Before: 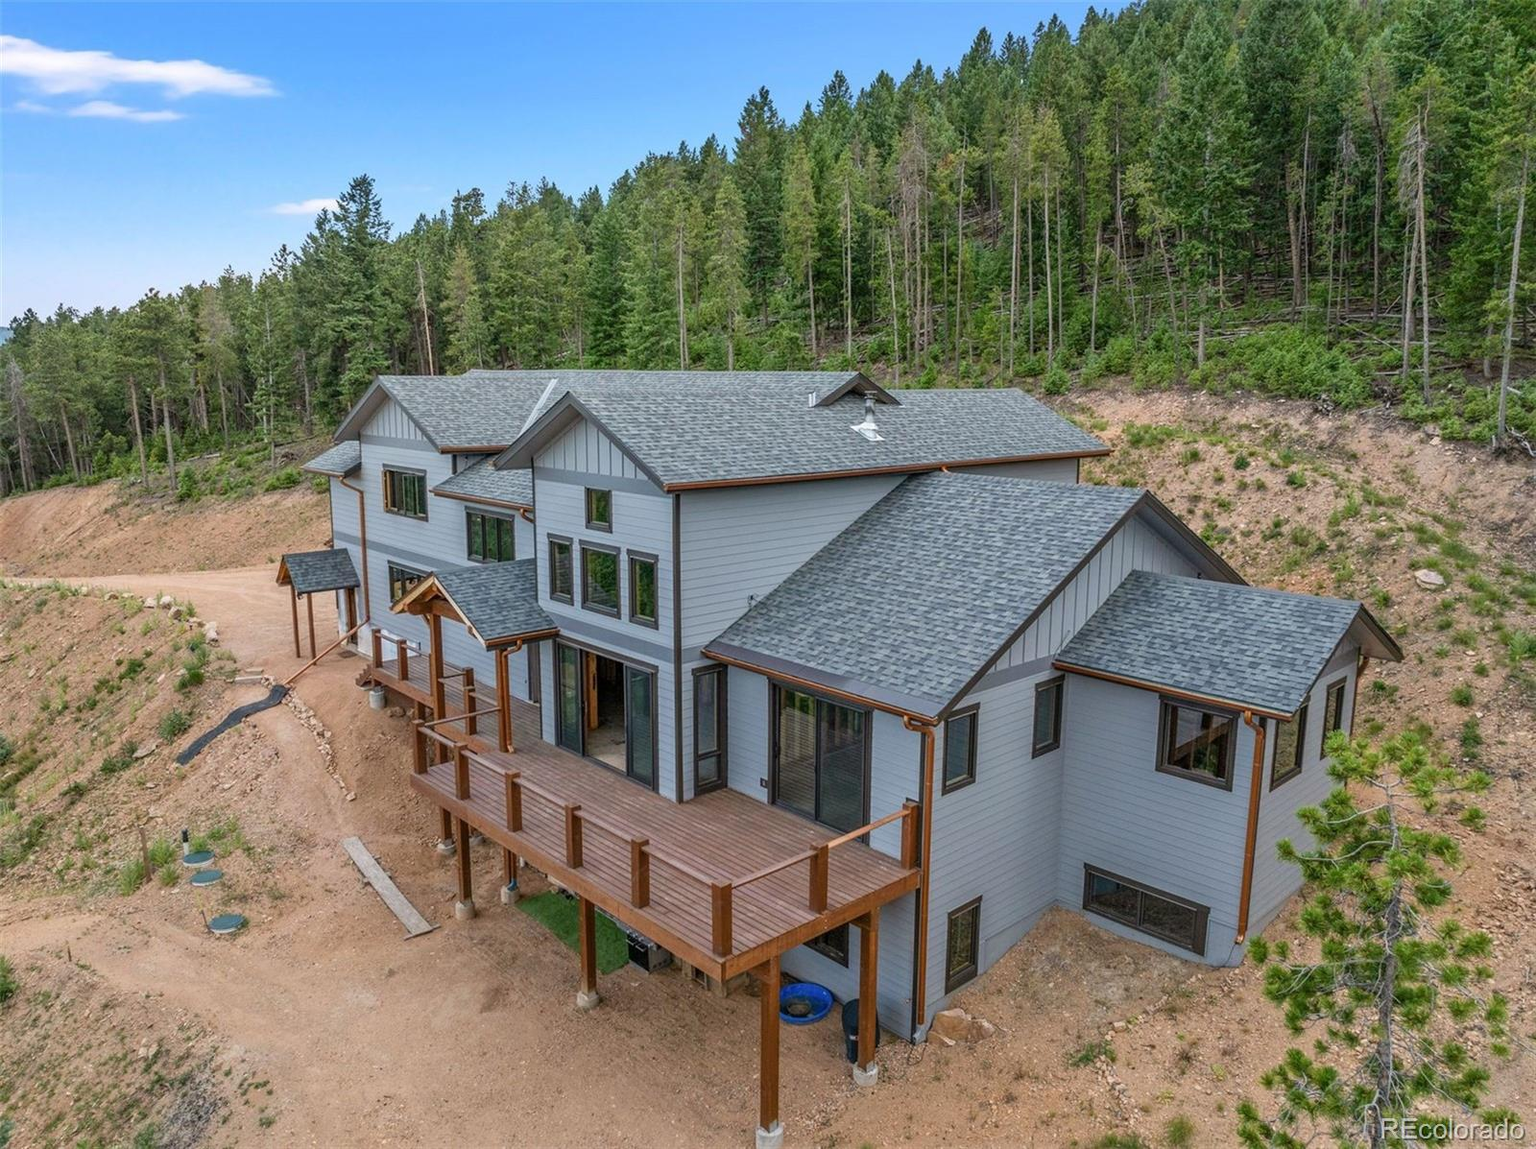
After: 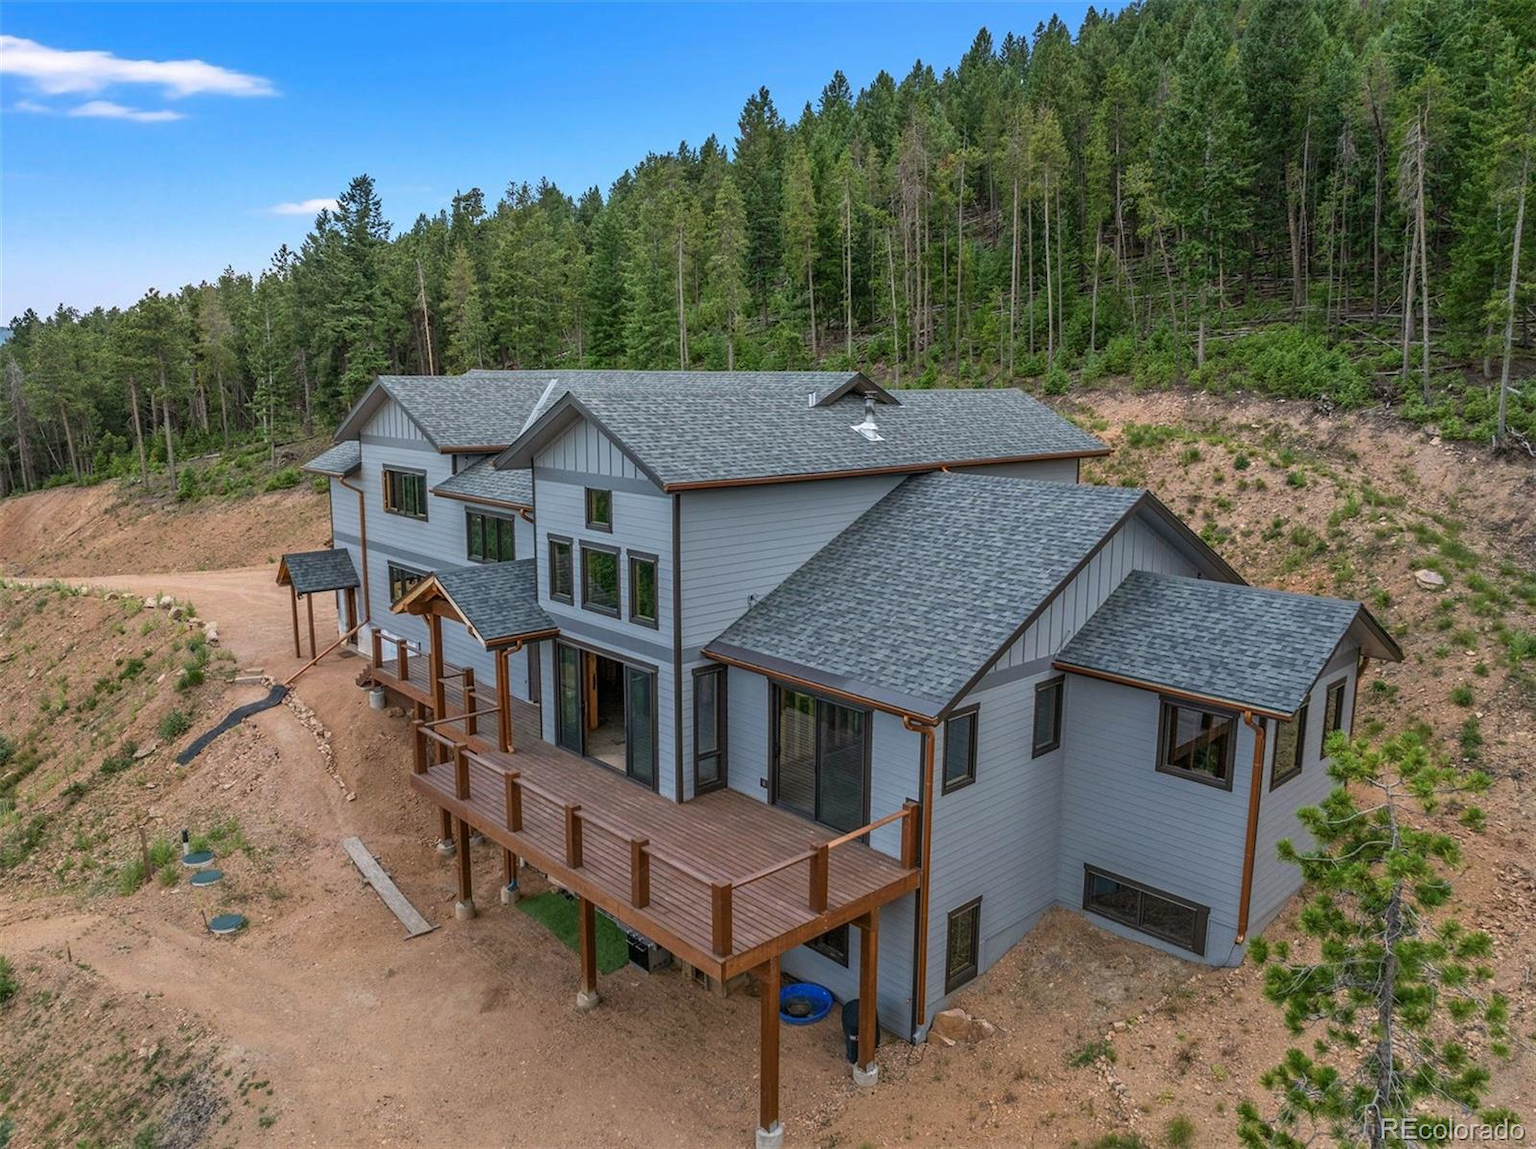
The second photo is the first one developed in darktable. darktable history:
tone curve: curves: ch0 [(0, 0) (0.8, 0.757) (1, 1)], preserve colors none
